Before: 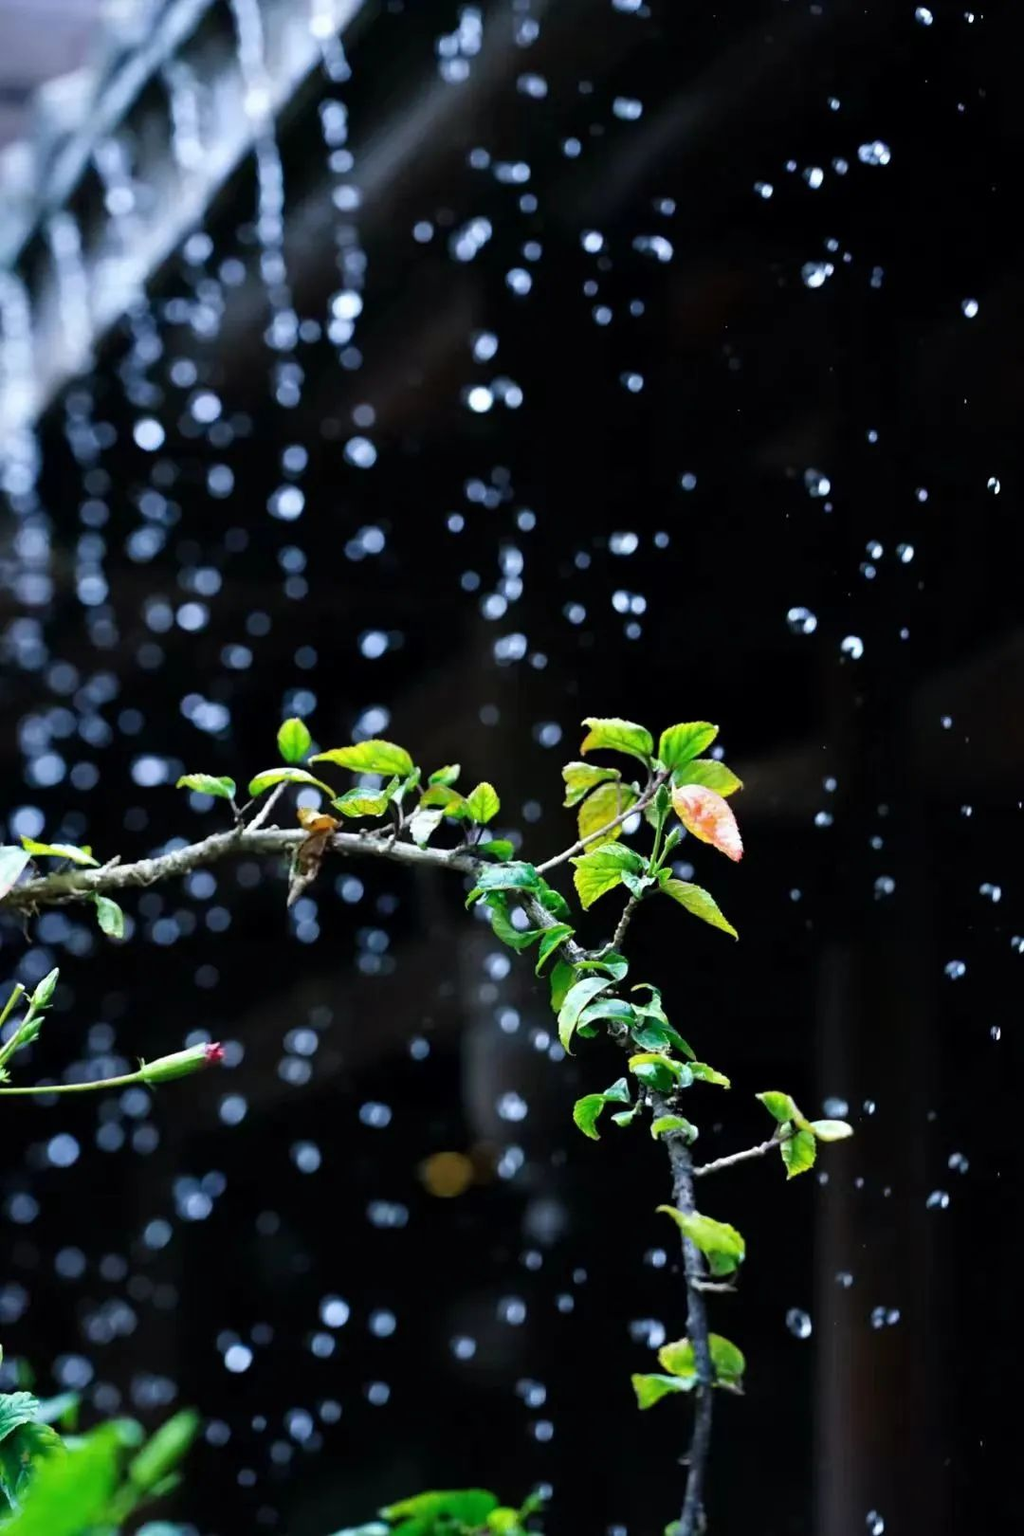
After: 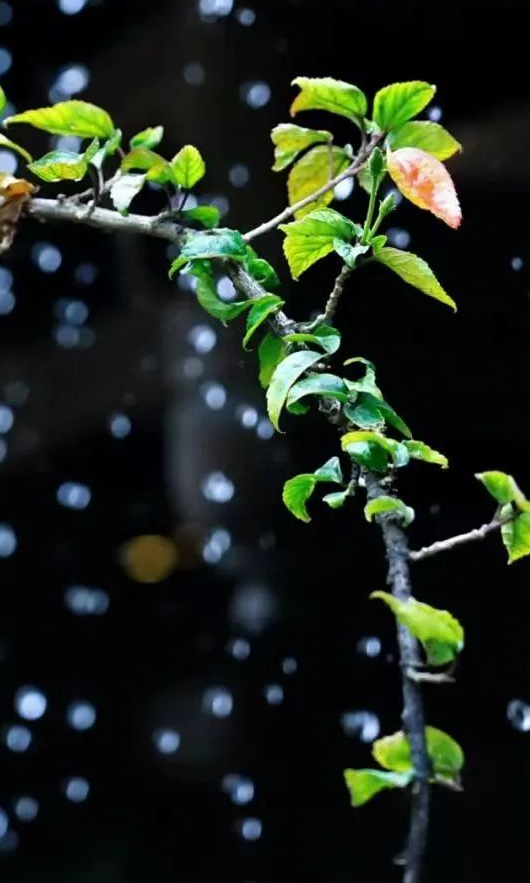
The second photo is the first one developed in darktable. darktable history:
crop: left 29.831%, top 42.001%, right 21.088%, bottom 3.46%
